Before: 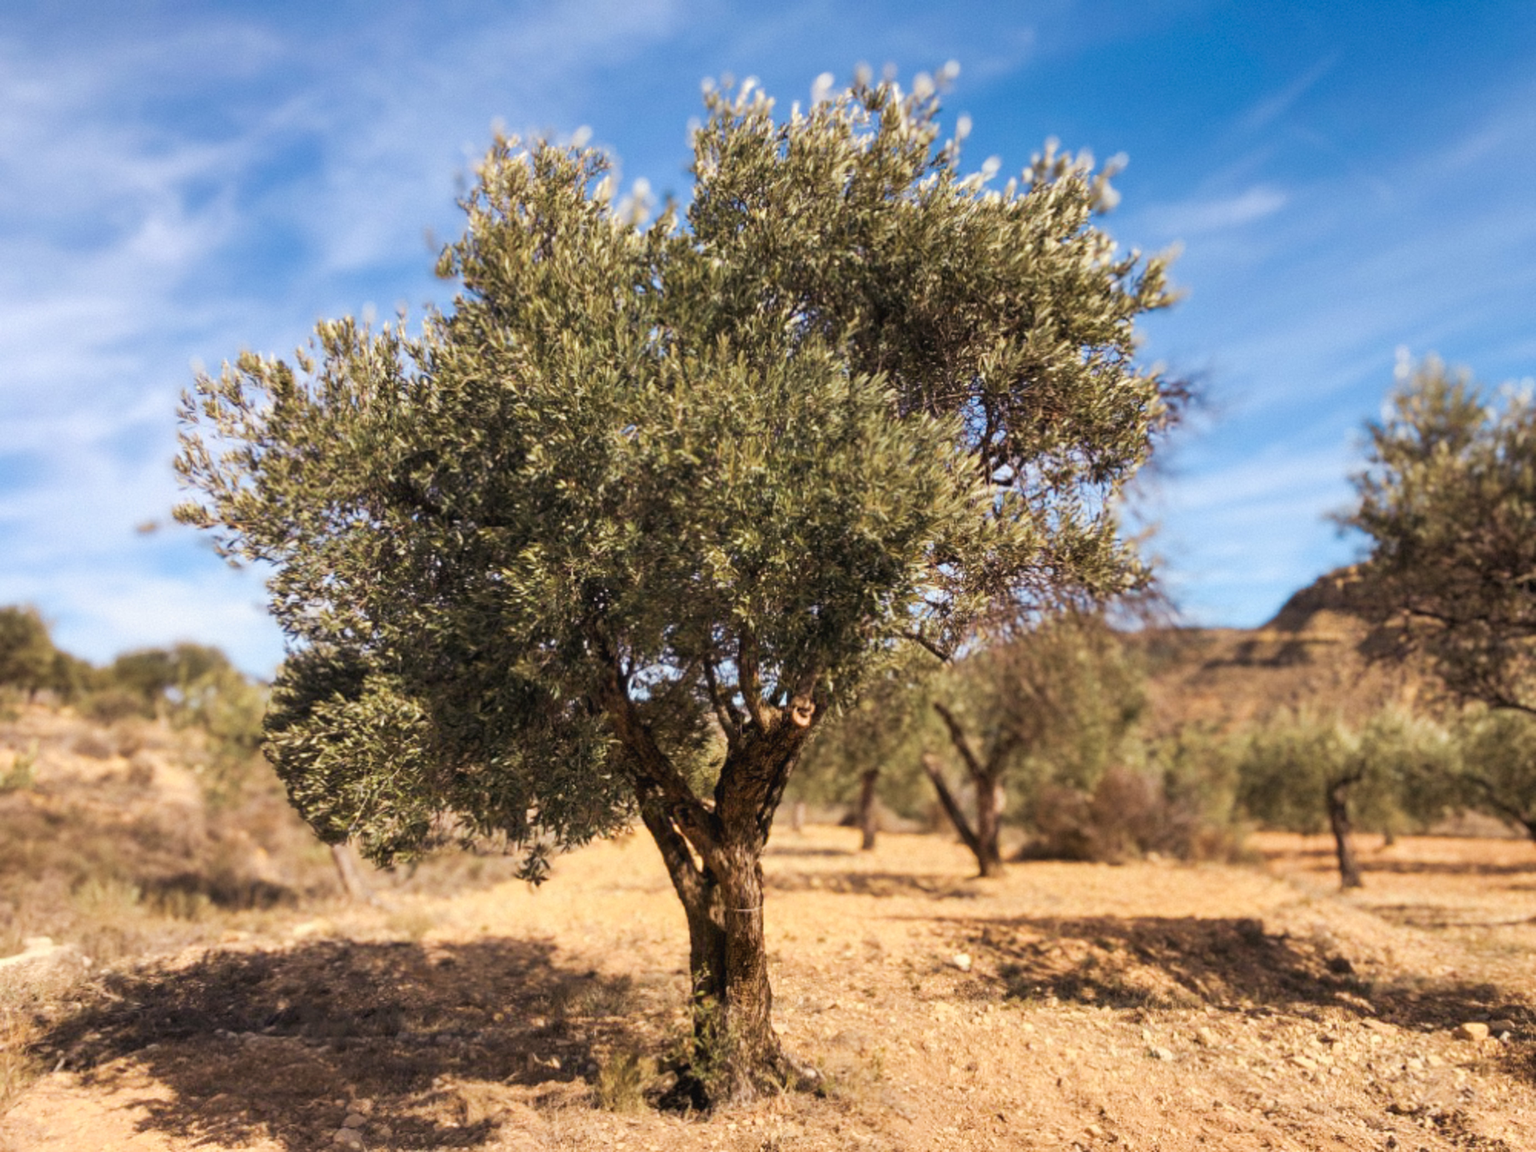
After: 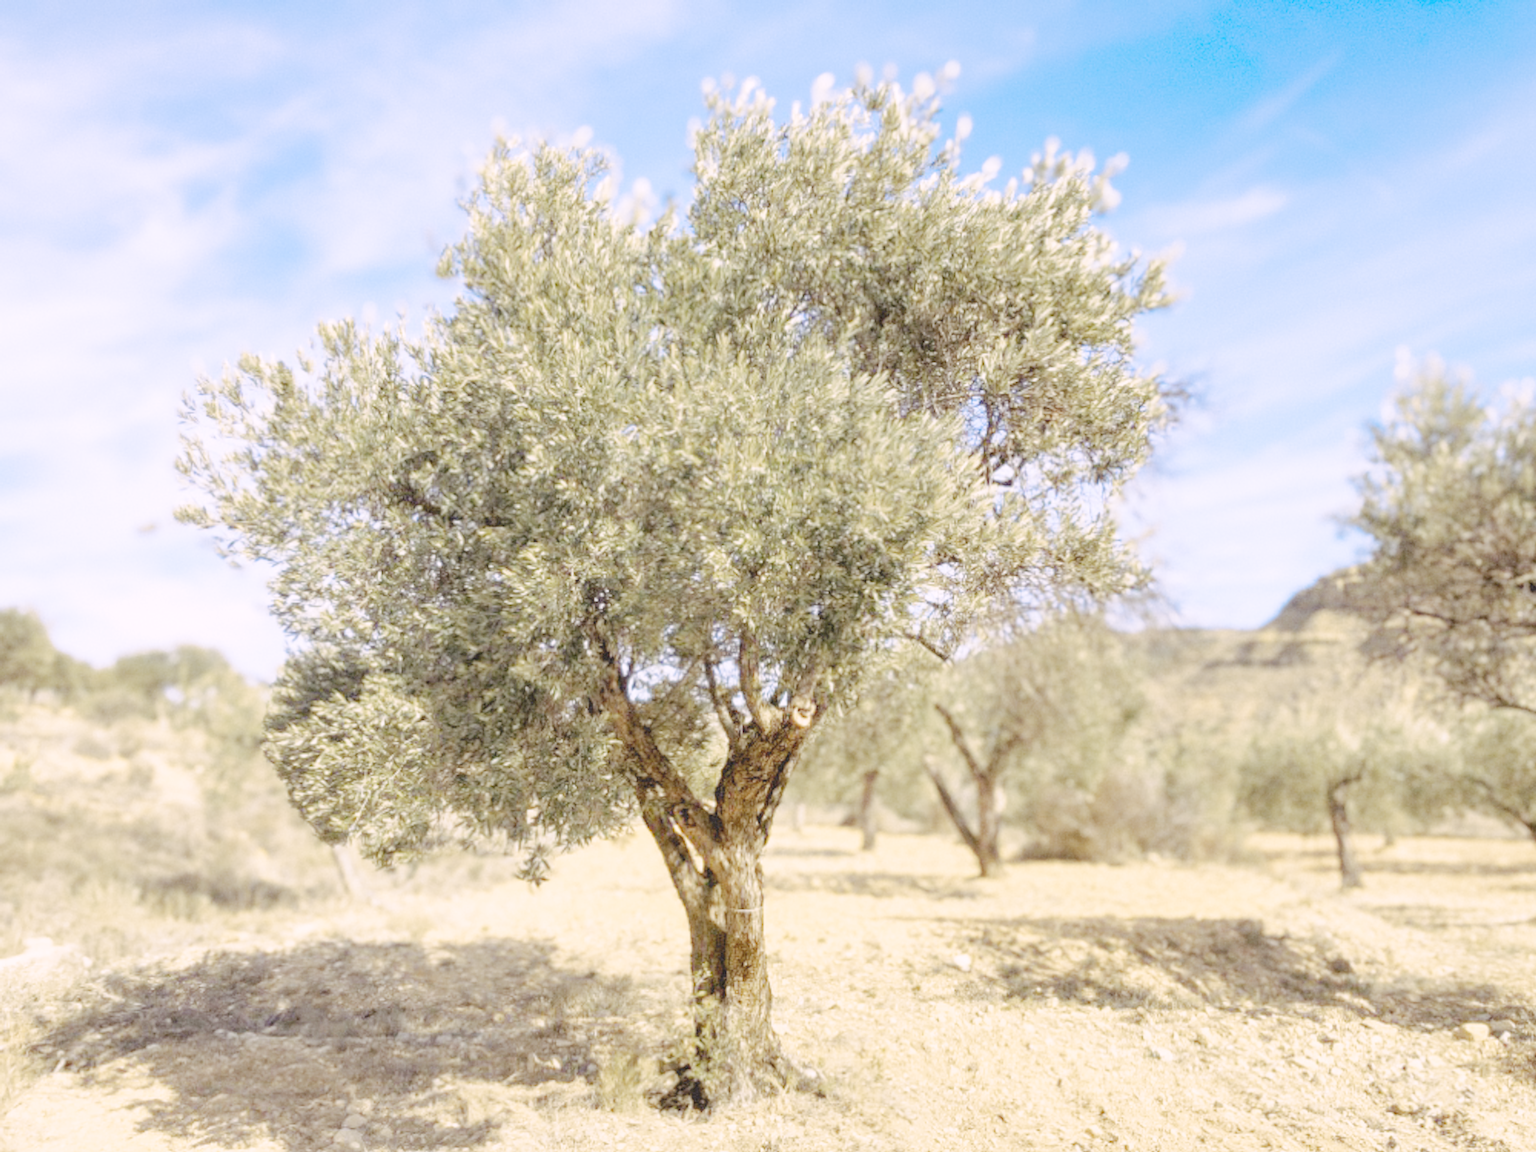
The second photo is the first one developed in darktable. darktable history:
tone curve: curves: ch0 [(0, 0) (0.003, 0) (0.011, 0.001) (0.025, 0.003) (0.044, 0.005) (0.069, 0.012) (0.1, 0.023) (0.136, 0.039) (0.177, 0.088) (0.224, 0.15) (0.277, 0.24) (0.335, 0.337) (0.399, 0.437) (0.468, 0.535) (0.543, 0.629) (0.623, 0.71) (0.709, 0.782) (0.801, 0.856) (0.898, 0.94) (1, 1)], preserve colors none
color look up table: target L [98.57, 85.81, 79.82, 79.72, 69.87, 48.05, 68.42, 64.48, 62.2, 59.8, 61.14, 40.08, 34.65, 25.8, 23.85, 200.63, 85.99, 84.7, 71.01, 65.71, 62.3, 56.52, 45.88, 55.14, 40.89, 37.01, 44.1, 36.73, 9.656, 84.34, 78.84, 71.88, 64.6, 64.2, 58.34, 61.4, 60.38, 43.56, 44.09, 48.69, 39.88, 36.13, 17.58, 15.52, 85.39, 77.92, 64.11, 49.94, 32.15], target a [8.461, -1.946, -2.742, -38, -49.1, -37.81, -24.89, -41.56, -43.72, -9.313, -5.421, -28.82, -24.18, -1.401, -12.45, 0, 2.078, 9.747, 9.09, 10.66, 51.7, 68.37, 52.66, 53.24, 27.67, 4.317, 52.12, 33.44, 17.64, 13.38, 28.34, 19.61, 63.43, 68.46, 2.102, -13.69, 9.889, 25.35, 9.27, 54.35, 41.03, 28.68, 5.355, 15.83, -10.74, -40.11, -24.41, -22.19, 5.717], target b [1.604, 24.42, 60.41, -35.05, -7.43, 35.93, -4.636, 45.58, 1.016, 51.07, 20.21, 26.05, 24.12, 21.01, 3.25, 0, 42.6, 21.39, 60.51, 48.89, 20.81, -5.45, 28.44, 0.613, 4.967, 14.39, 25.54, 31.15, 17.31, -27.35, -12.15, -43.11, -31.97, -46.73, -10.78, -59.07, -59.83, -31.69, -65.94, -63.76, -44.75, -78.4, -3.911, -28.73, -26.95, -38.61, -50.22, -18.91, -38.35], num patches 49
